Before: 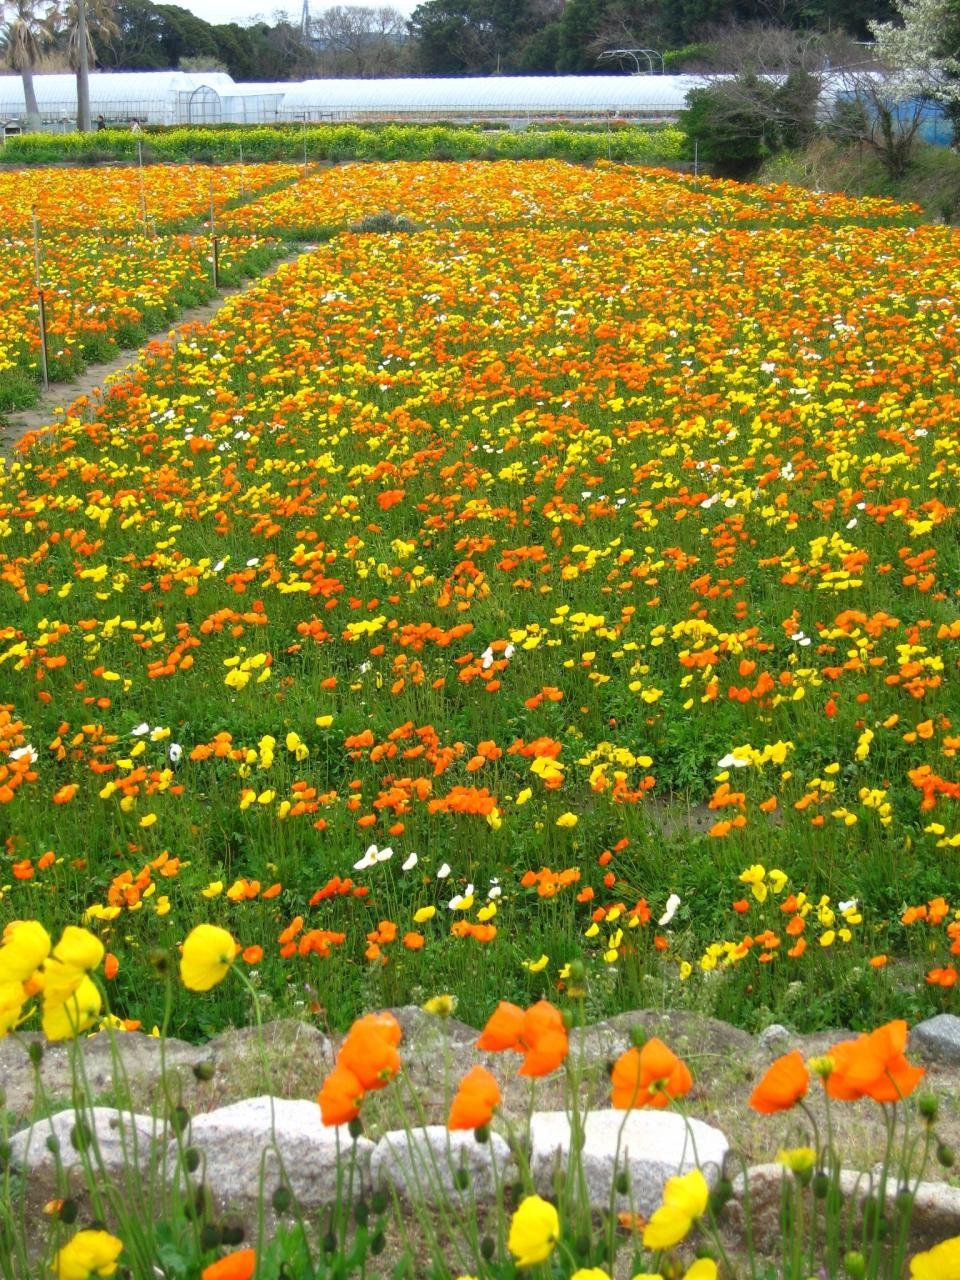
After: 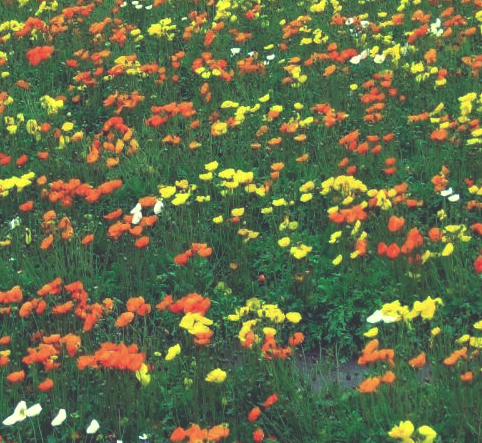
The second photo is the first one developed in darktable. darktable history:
crop: left 36.607%, top 34.735%, right 13.146%, bottom 30.611%
rgb curve: curves: ch0 [(0, 0.186) (0.314, 0.284) (0.576, 0.466) (0.805, 0.691) (0.936, 0.886)]; ch1 [(0, 0.186) (0.314, 0.284) (0.581, 0.534) (0.771, 0.746) (0.936, 0.958)]; ch2 [(0, 0.216) (0.275, 0.39) (1, 1)], mode RGB, independent channels, compensate middle gray true, preserve colors none
white balance: red 1.045, blue 0.932
